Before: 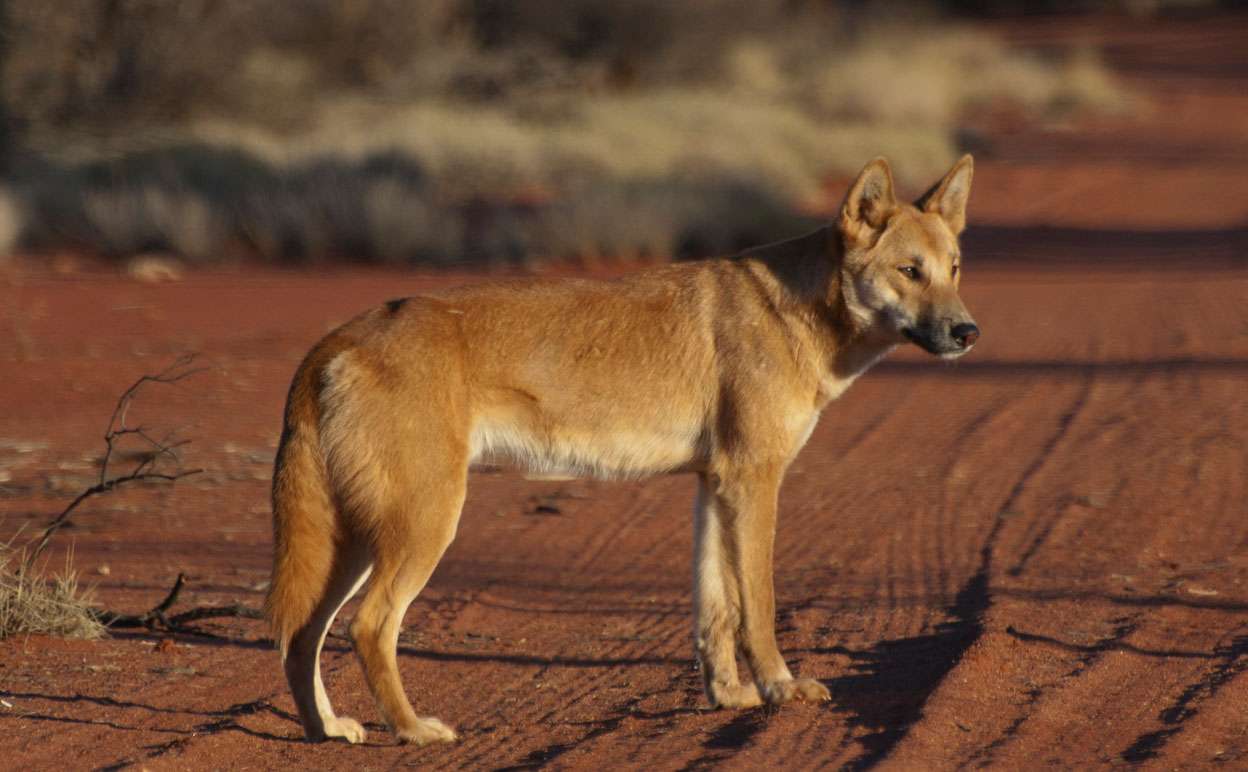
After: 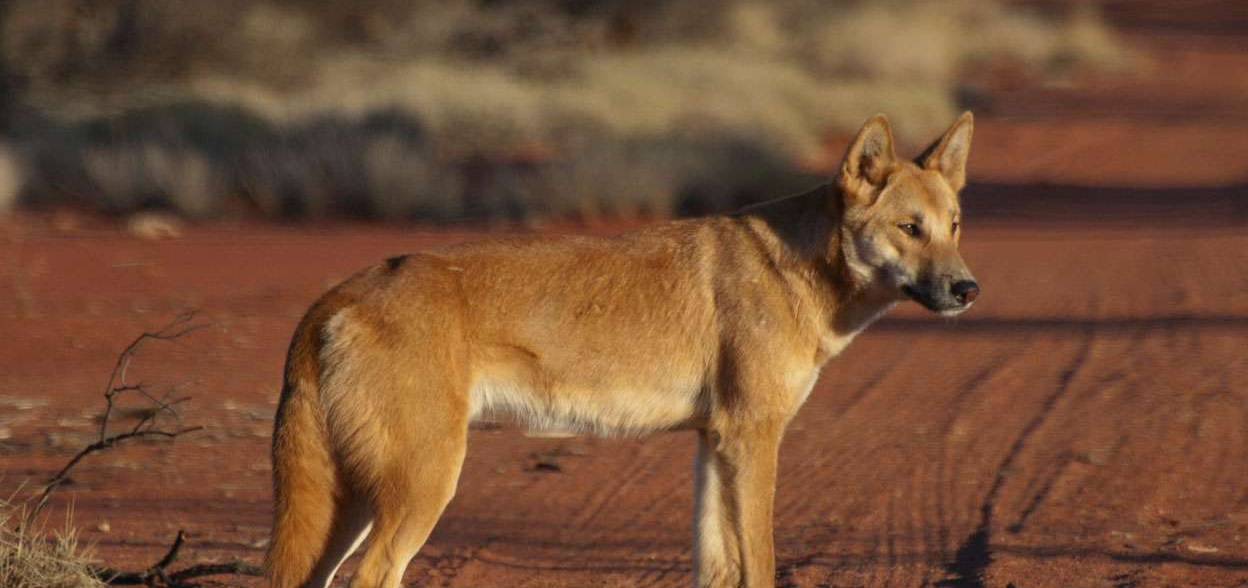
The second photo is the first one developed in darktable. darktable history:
crop: top 5.683%, bottom 18.082%
